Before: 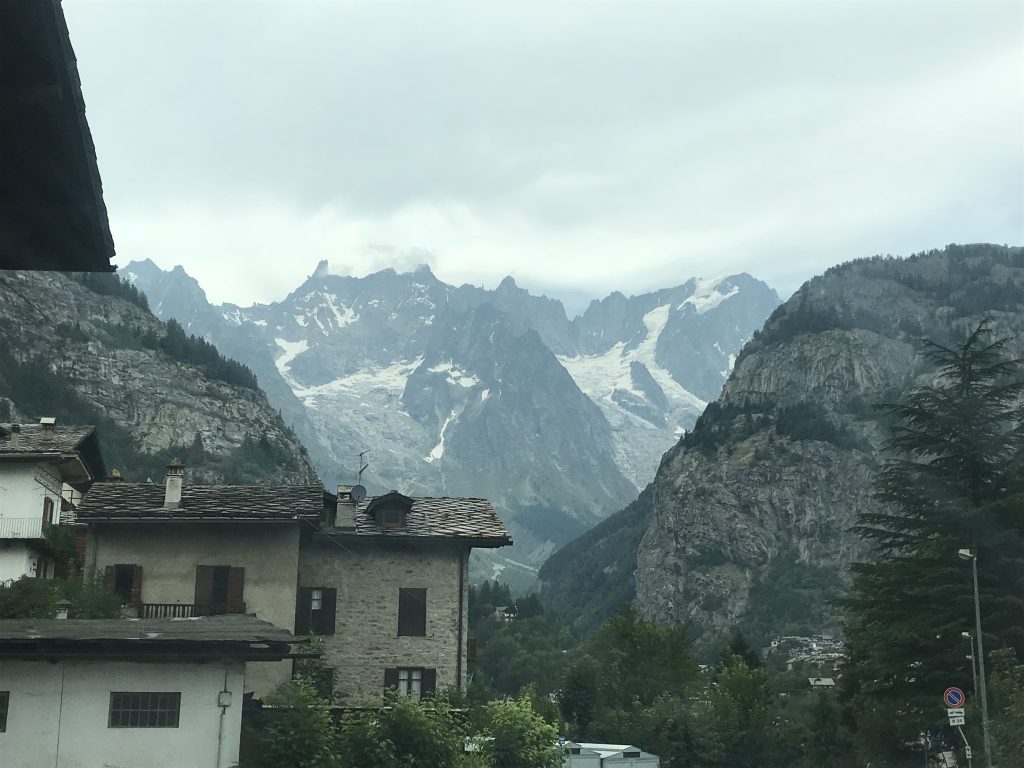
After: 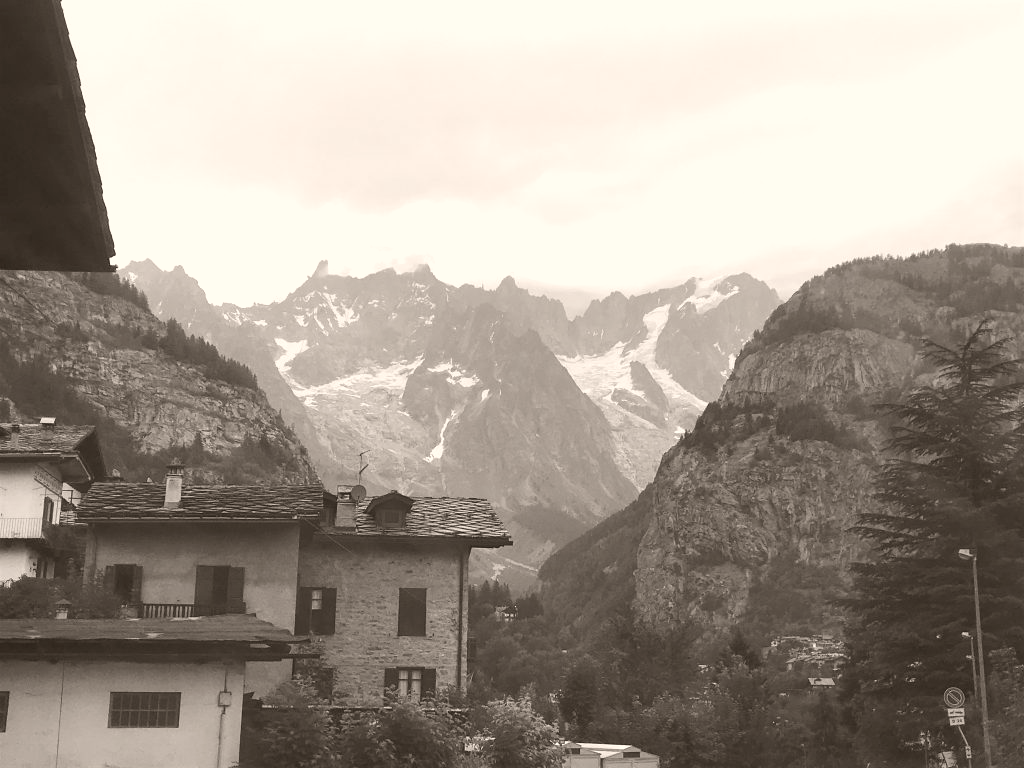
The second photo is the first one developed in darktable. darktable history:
colorize: hue 26.62°, saturation 18%, source mix 100%, lightness 25.27% | blend: blend mode coloradjustment, opacity 100%; mask: uniform (no mask)
